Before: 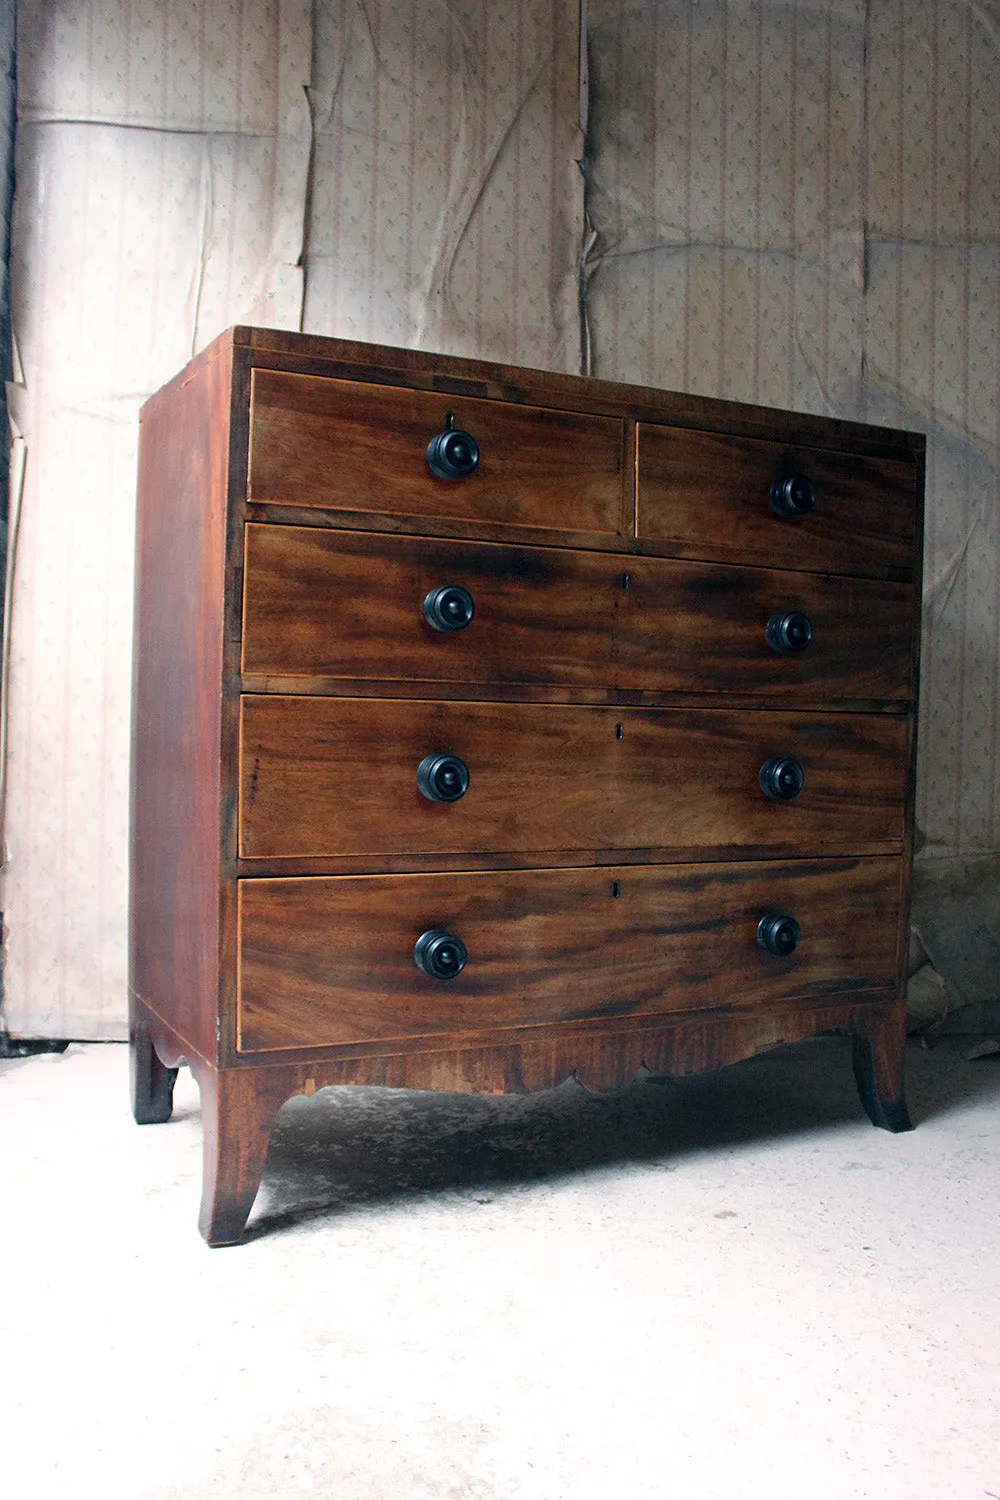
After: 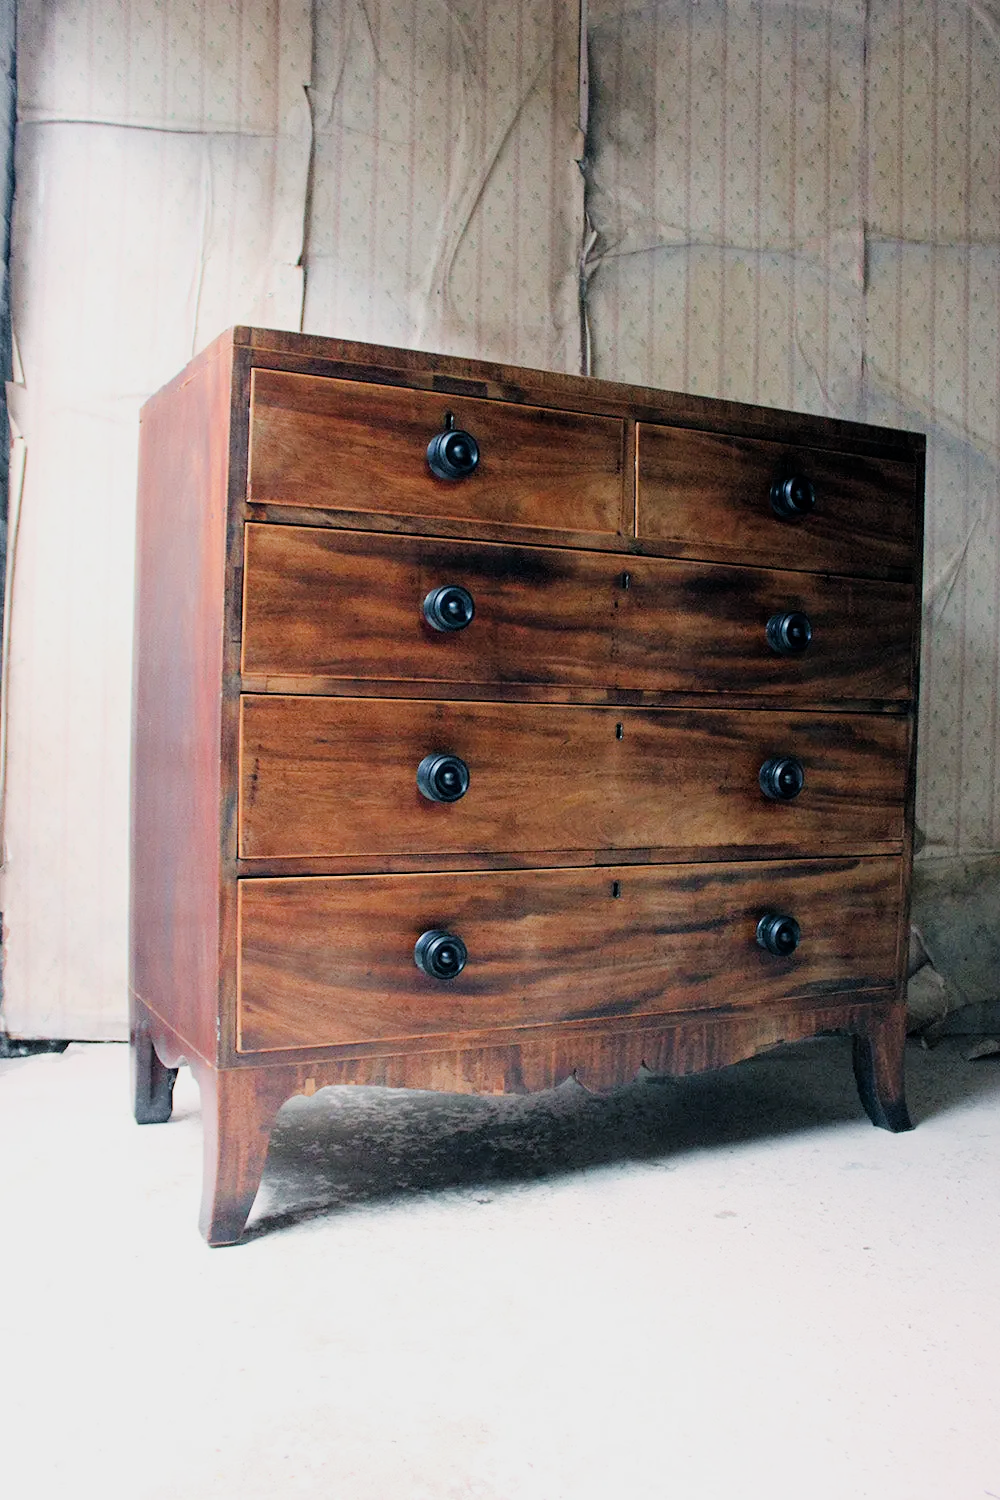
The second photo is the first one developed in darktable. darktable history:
filmic rgb: black relative exposure -7.32 EV, white relative exposure 5.09 EV, hardness 3.2
tone equalizer: on, module defaults
exposure: black level correction 0, exposure 1 EV, compensate highlight preservation false
